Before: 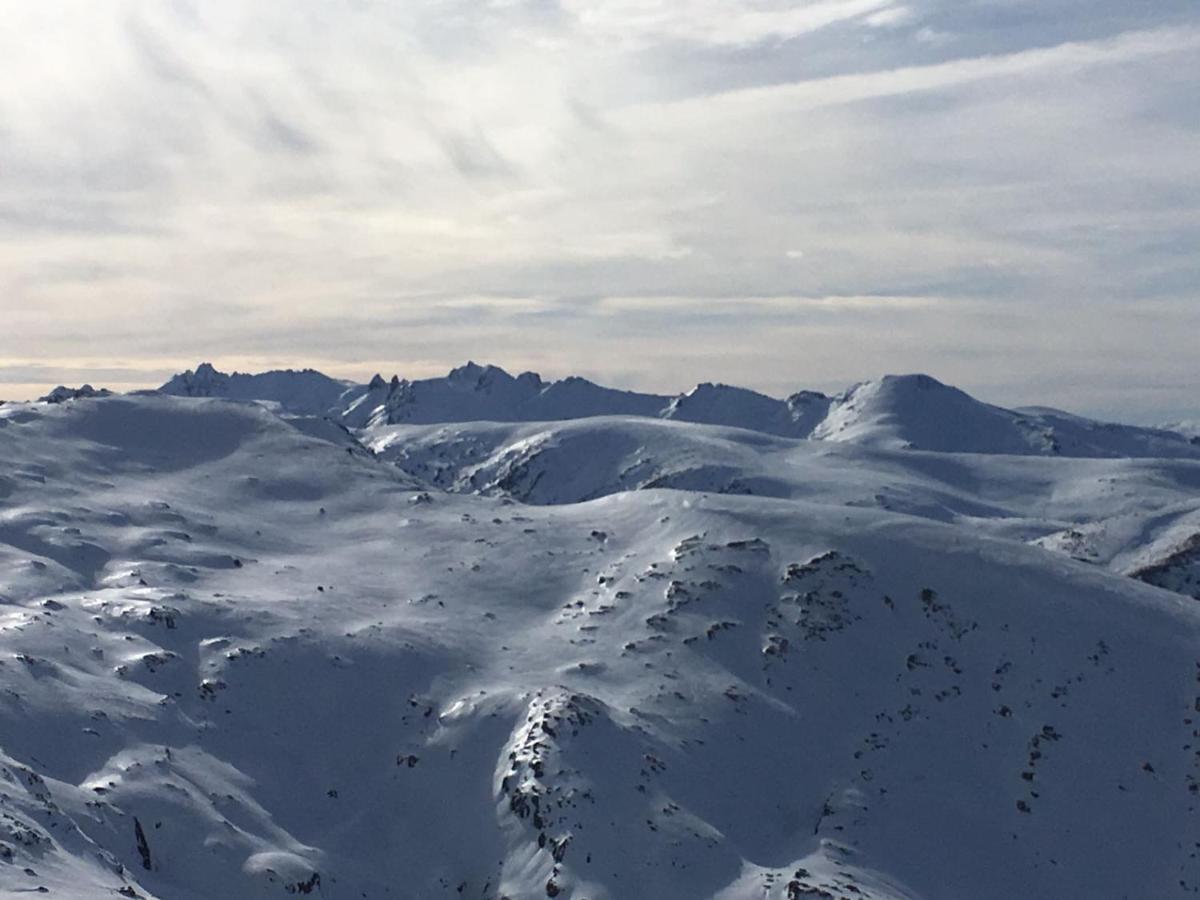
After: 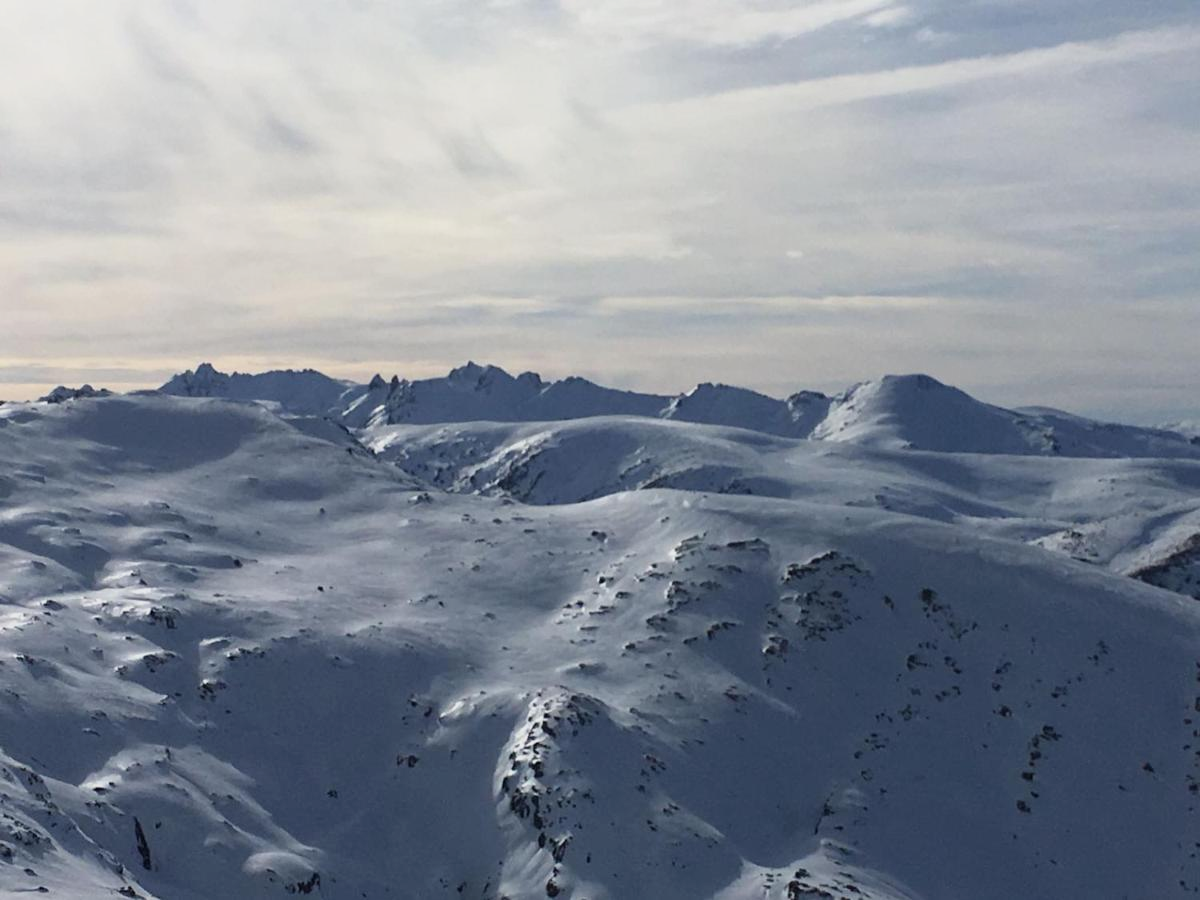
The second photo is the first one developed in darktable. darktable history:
filmic rgb: black relative exposure -11.34 EV, white relative exposure 3.26 EV, threshold 3.05 EV, hardness 6.77, color science v6 (2022), enable highlight reconstruction true
